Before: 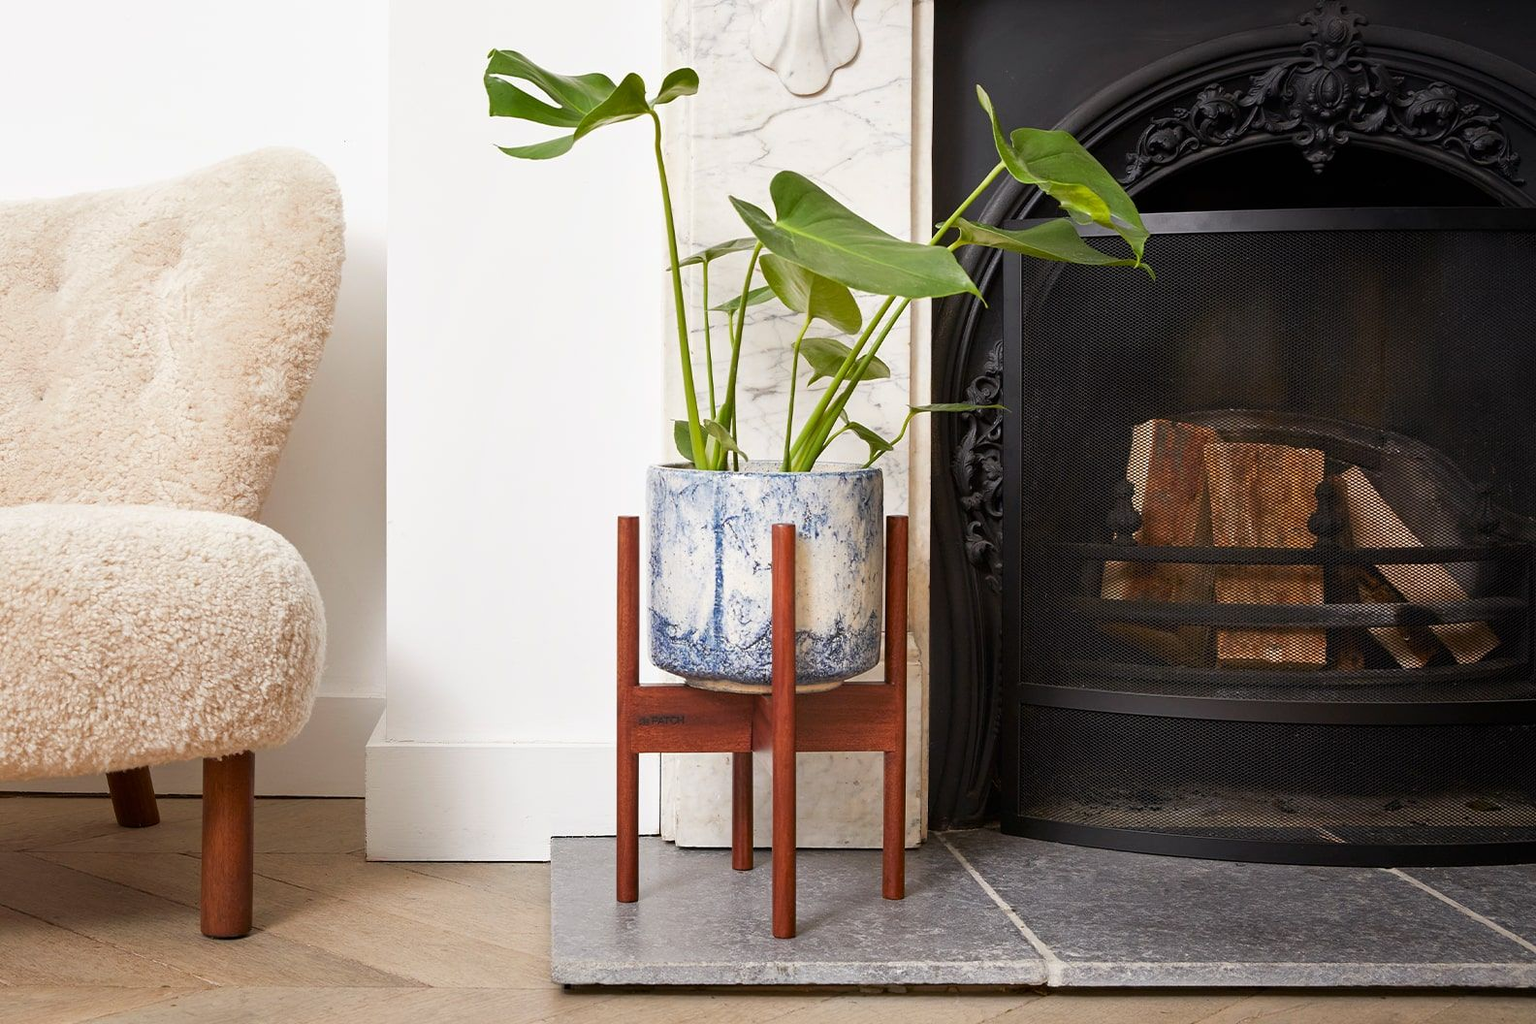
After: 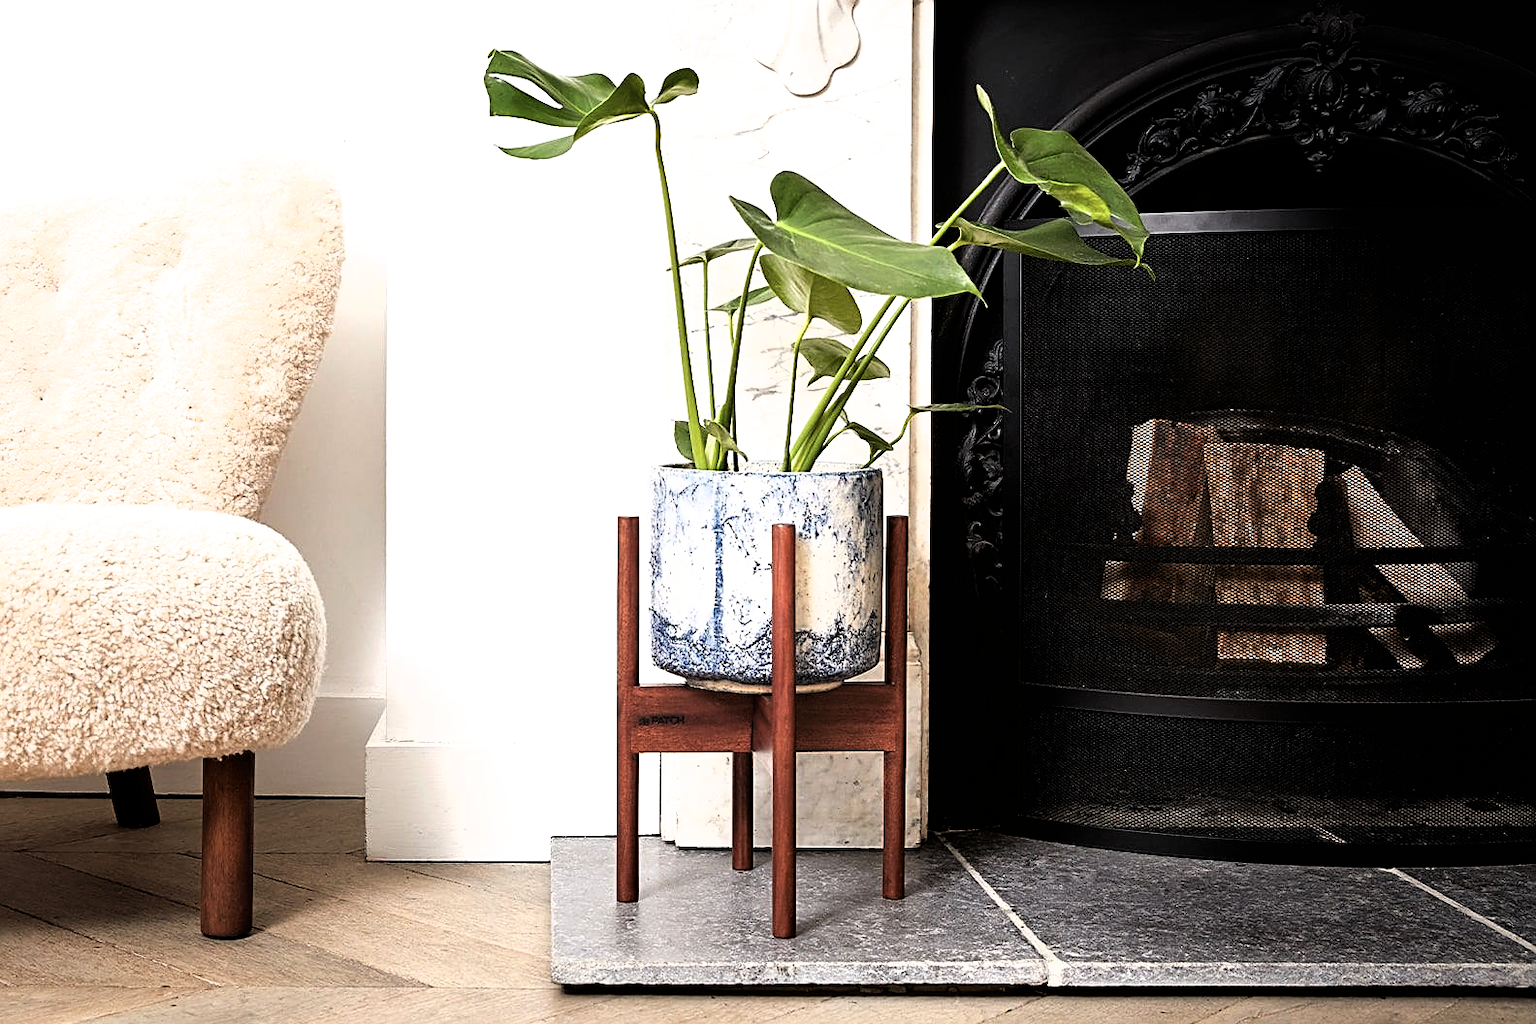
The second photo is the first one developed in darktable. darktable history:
sharpen: on, module defaults
filmic rgb: black relative exposure -8.2 EV, white relative exposure 2.2 EV, threshold 3 EV, hardness 7.11, latitude 85.74%, contrast 1.696, highlights saturation mix -4%, shadows ↔ highlights balance -2.69%, color science v5 (2021), contrast in shadows safe, contrast in highlights safe, enable highlight reconstruction true
